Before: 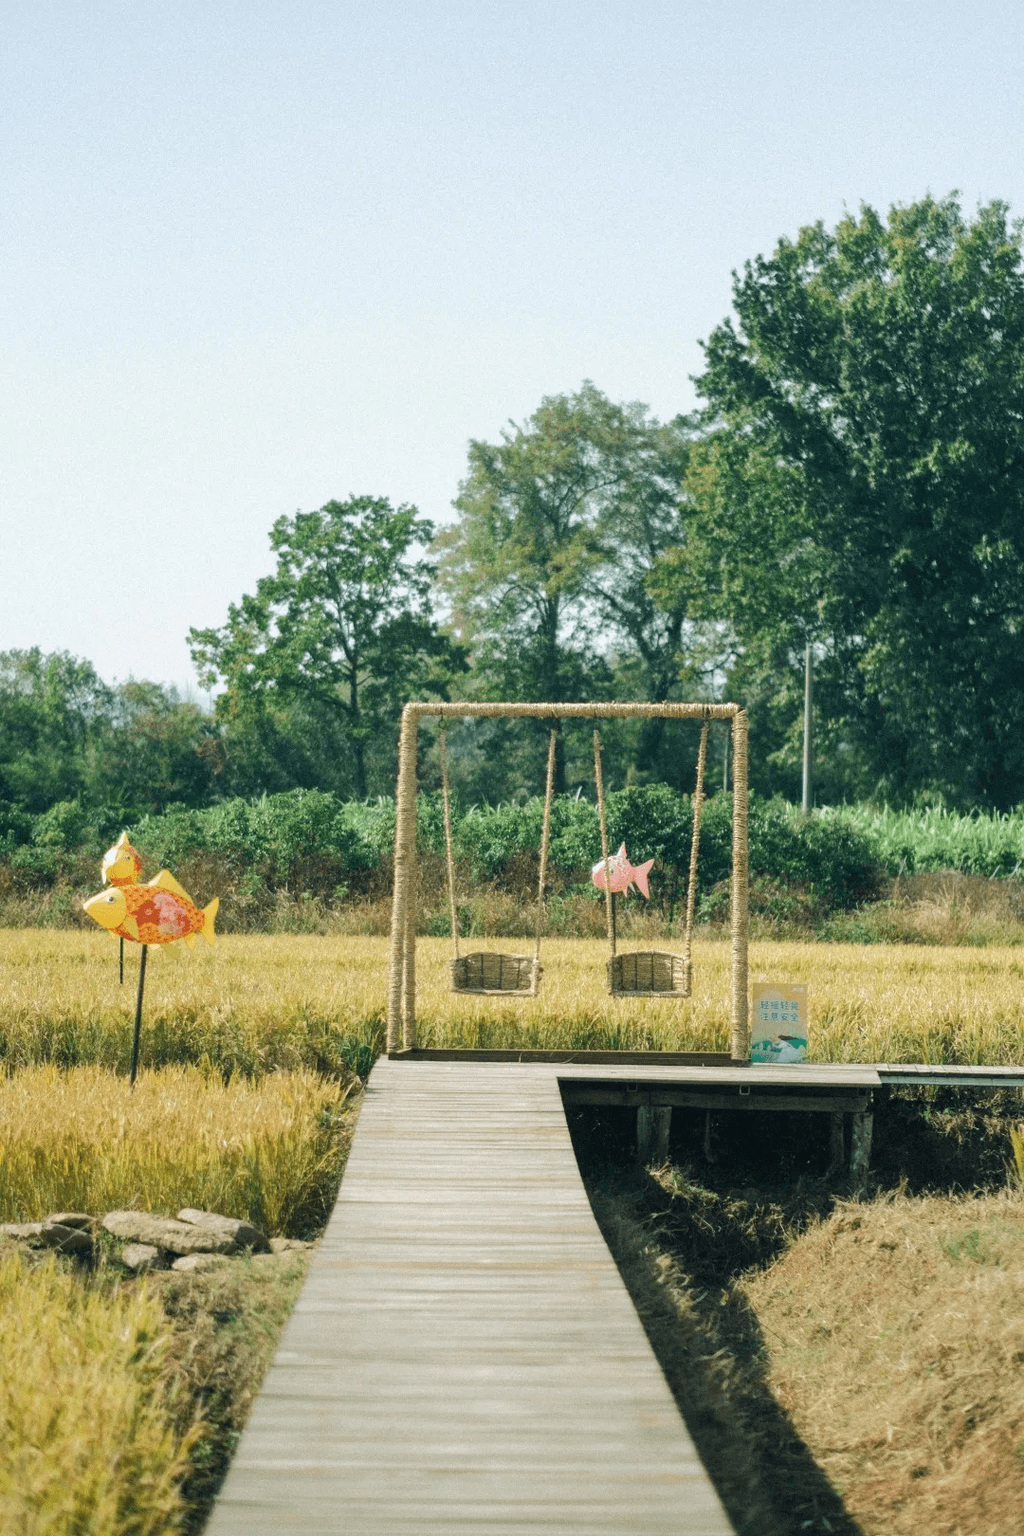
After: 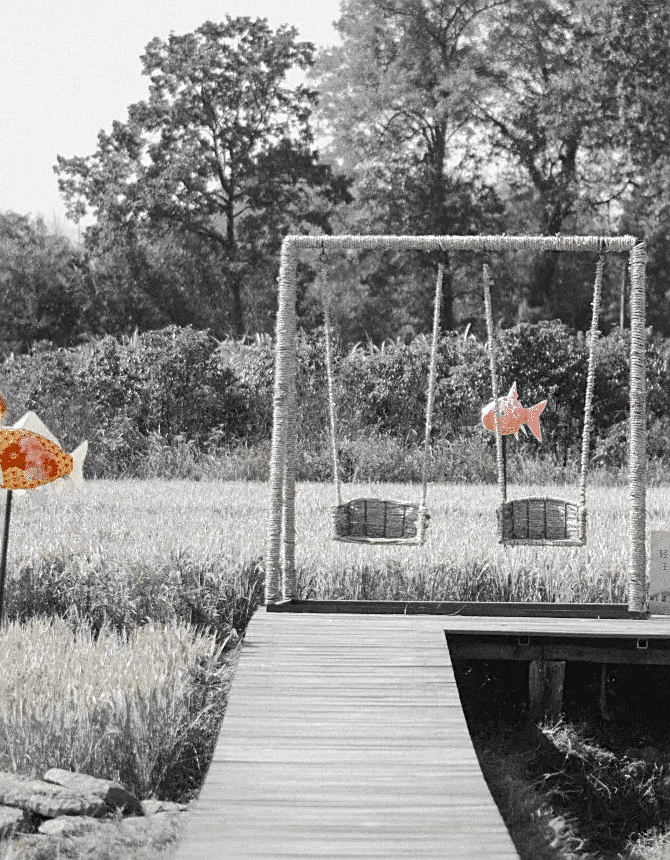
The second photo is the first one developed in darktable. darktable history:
color zones: curves: ch0 [(0, 0.497) (0.096, 0.361) (0.221, 0.538) (0.429, 0.5) (0.571, 0.5) (0.714, 0.5) (0.857, 0.5) (1, 0.497)]; ch1 [(0, 0.5) (0.143, 0.5) (0.257, -0.002) (0.429, 0.04) (0.571, -0.001) (0.714, -0.015) (0.857, 0.024) (1, 0.5)]
crop: left 13.312%, top 31.28%, right 24.627%, bottom 15.582%
sharpen: on, module defaults
